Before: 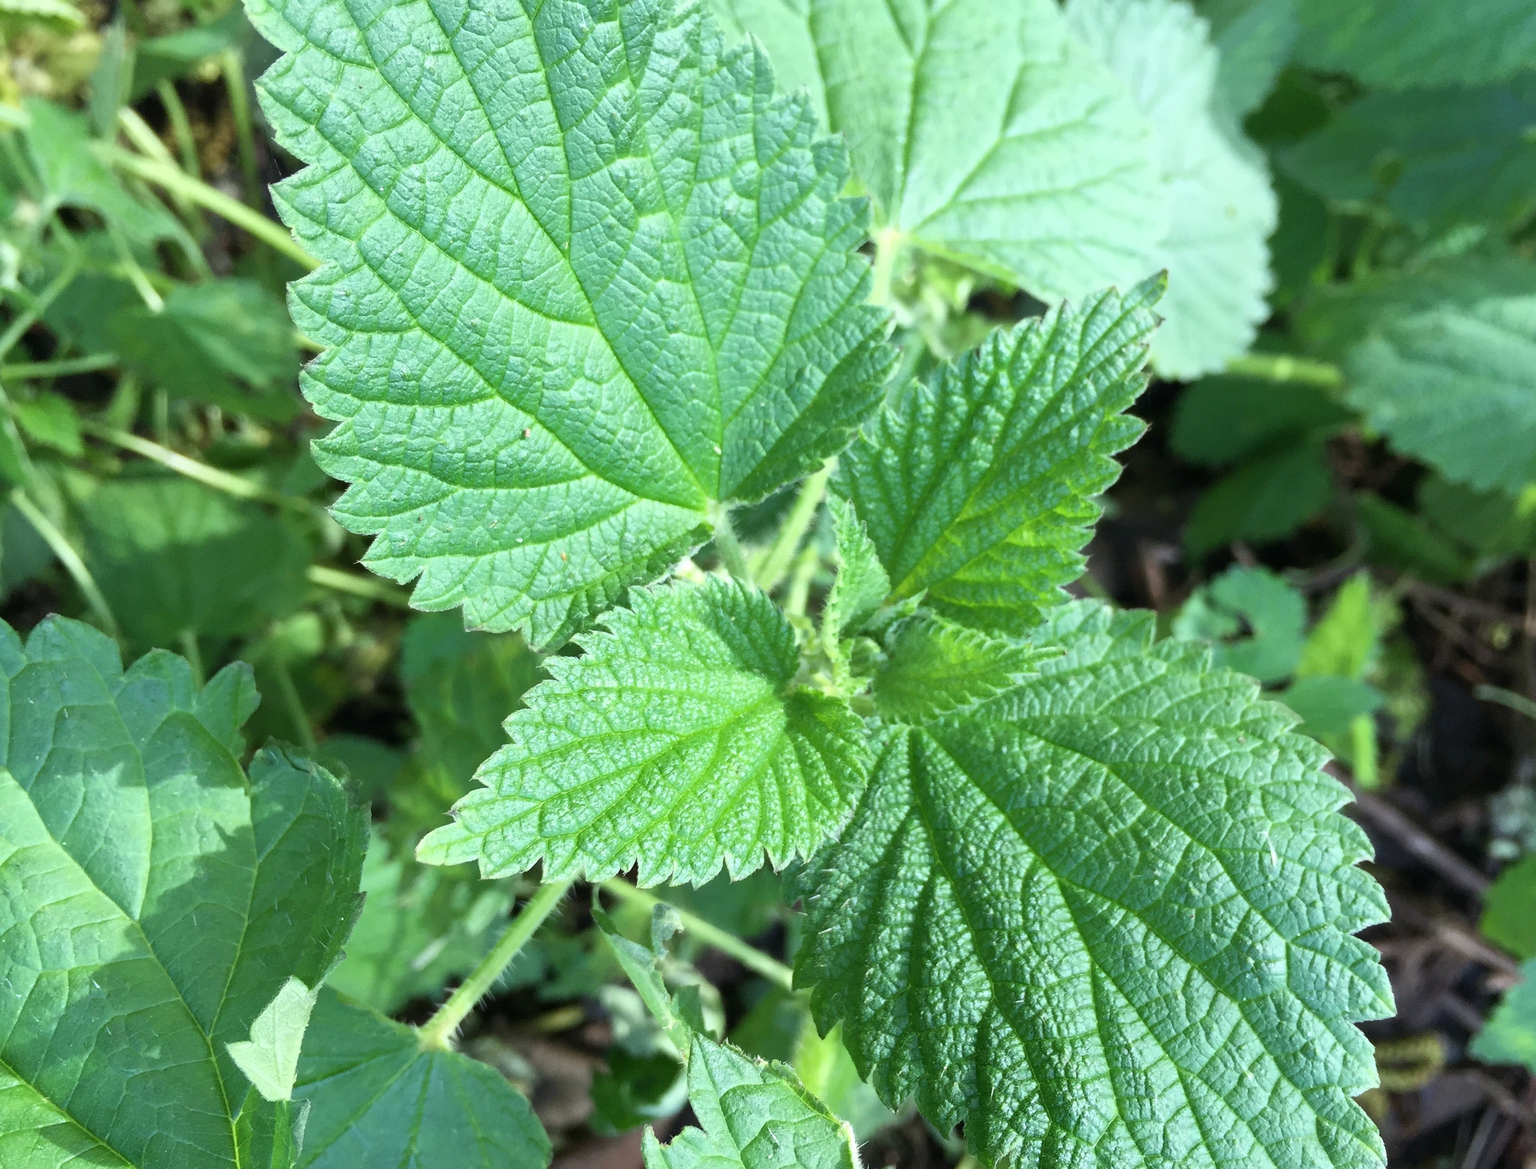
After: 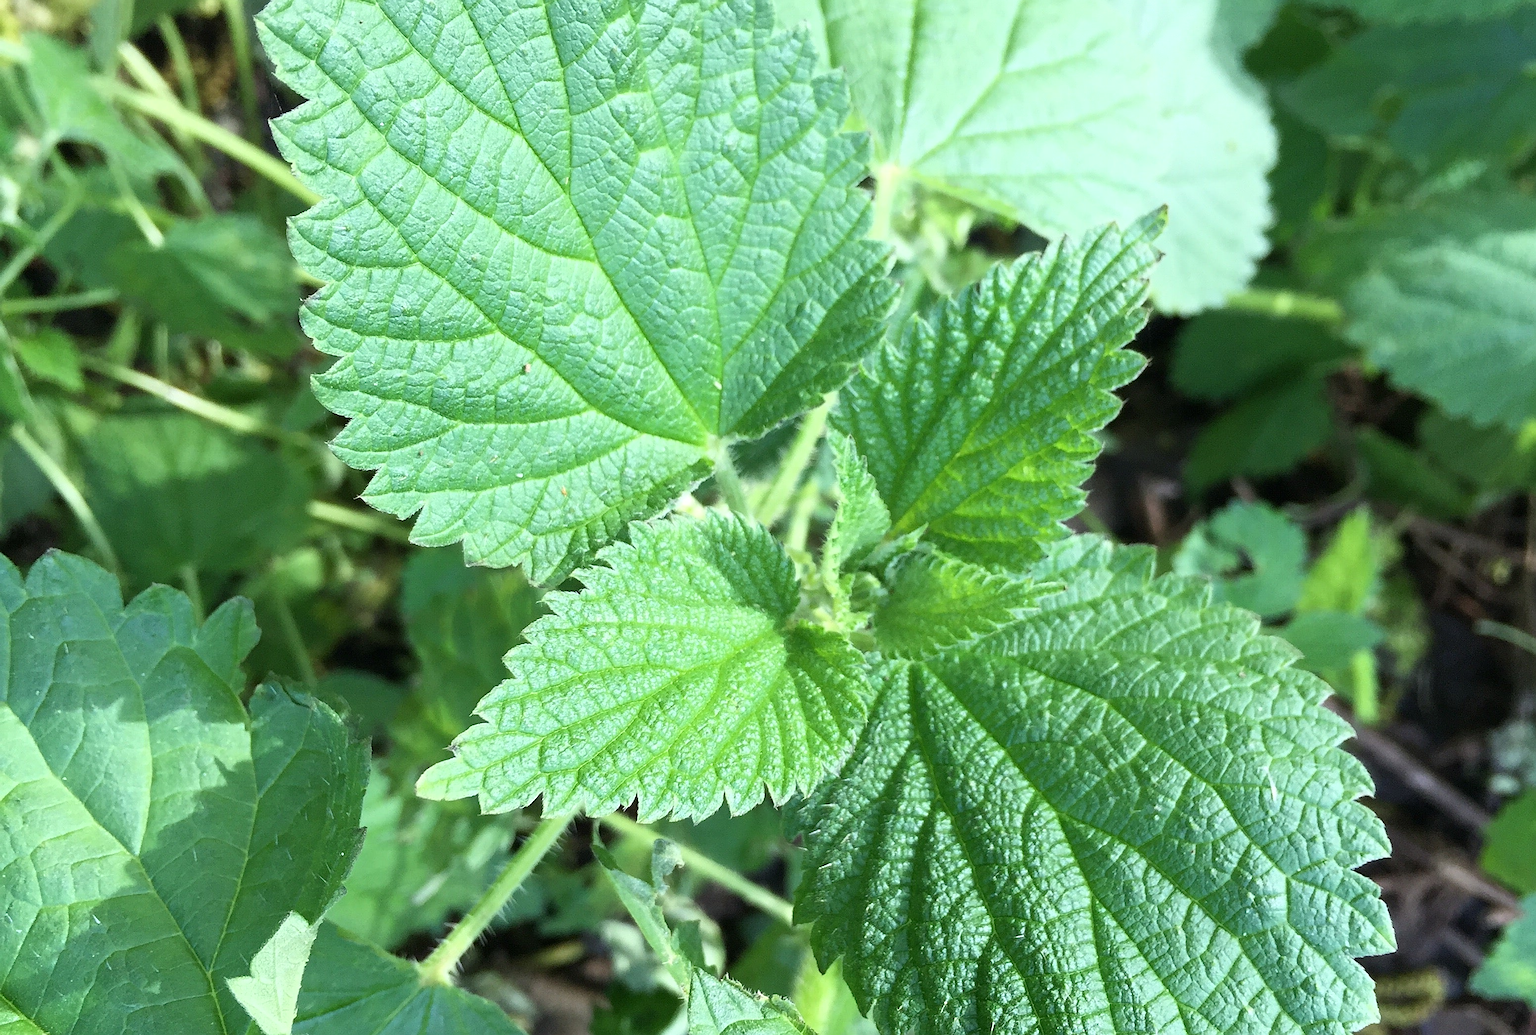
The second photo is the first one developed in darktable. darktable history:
crop and rotate: top 5.586%, bottom 5.861%
shadows and highlights: shadows -0.438, highlights 40.52
sharpen: on, module defaults
